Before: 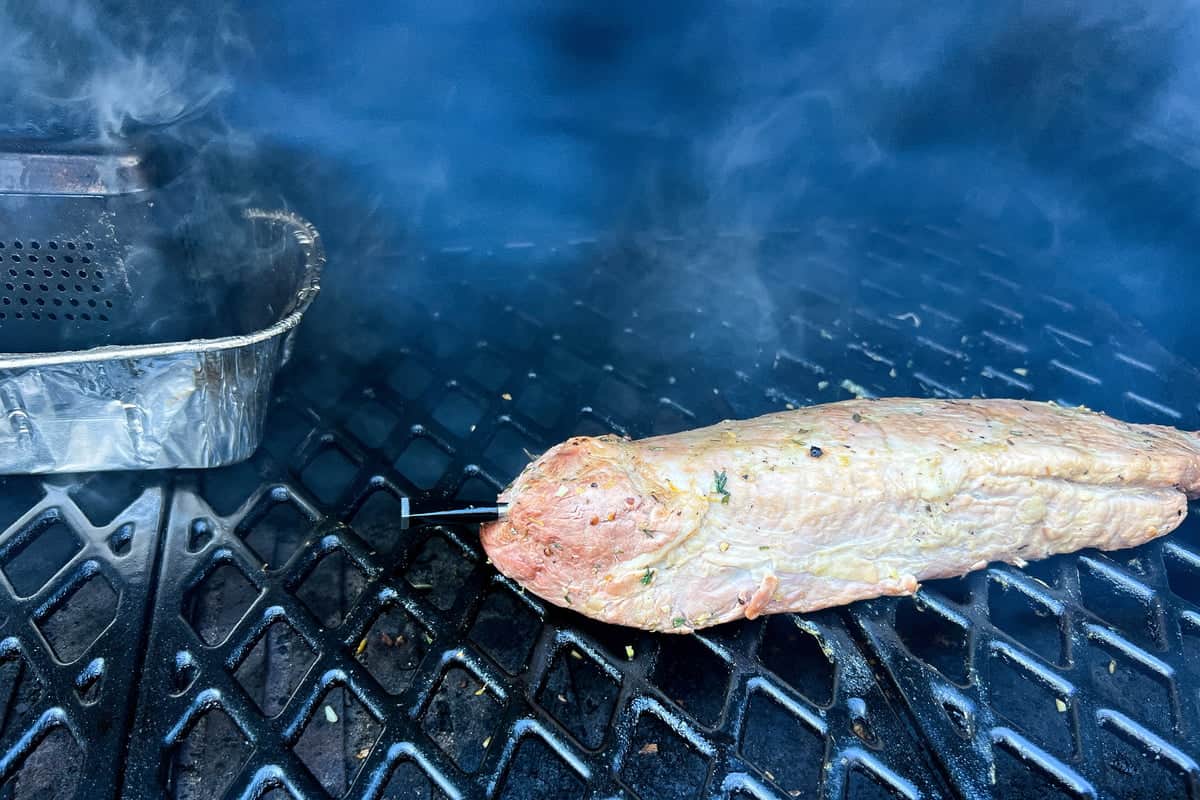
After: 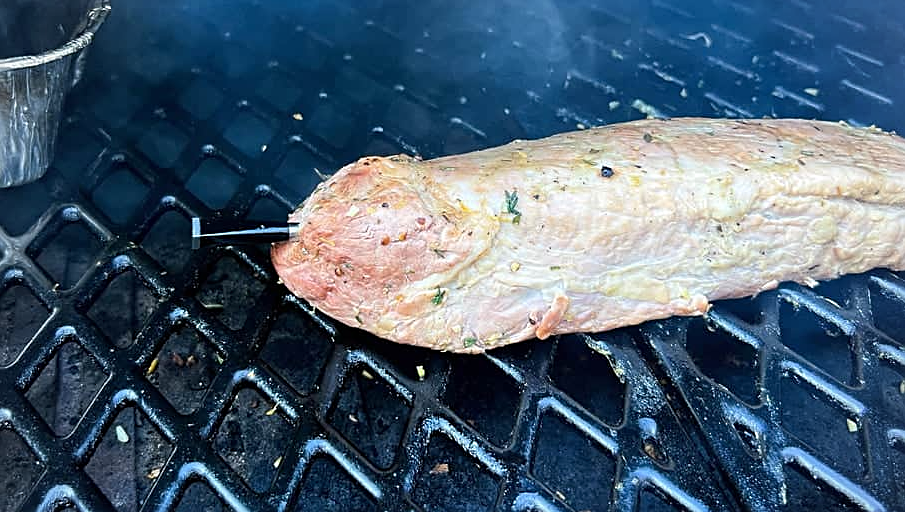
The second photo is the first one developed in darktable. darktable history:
sharpen: on, module defaults
vignetting: brightness -0.175, saturation -0.294
crop and rotate: left 17.457%, top 35.12%, right 7.12%, bottom 0.789%
